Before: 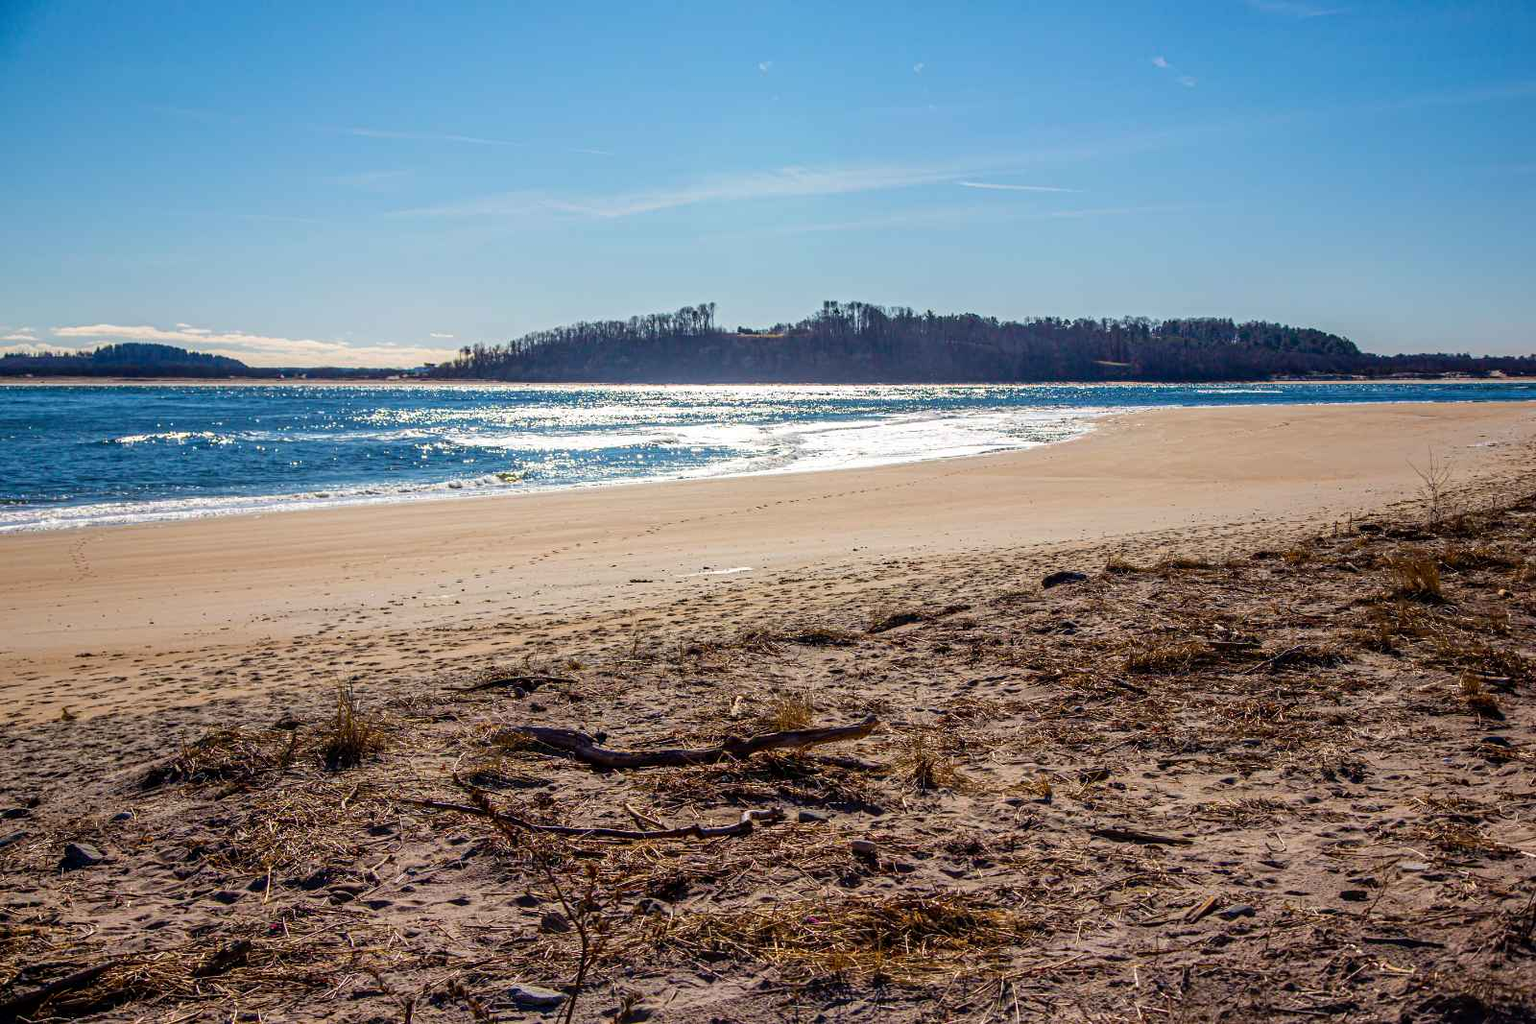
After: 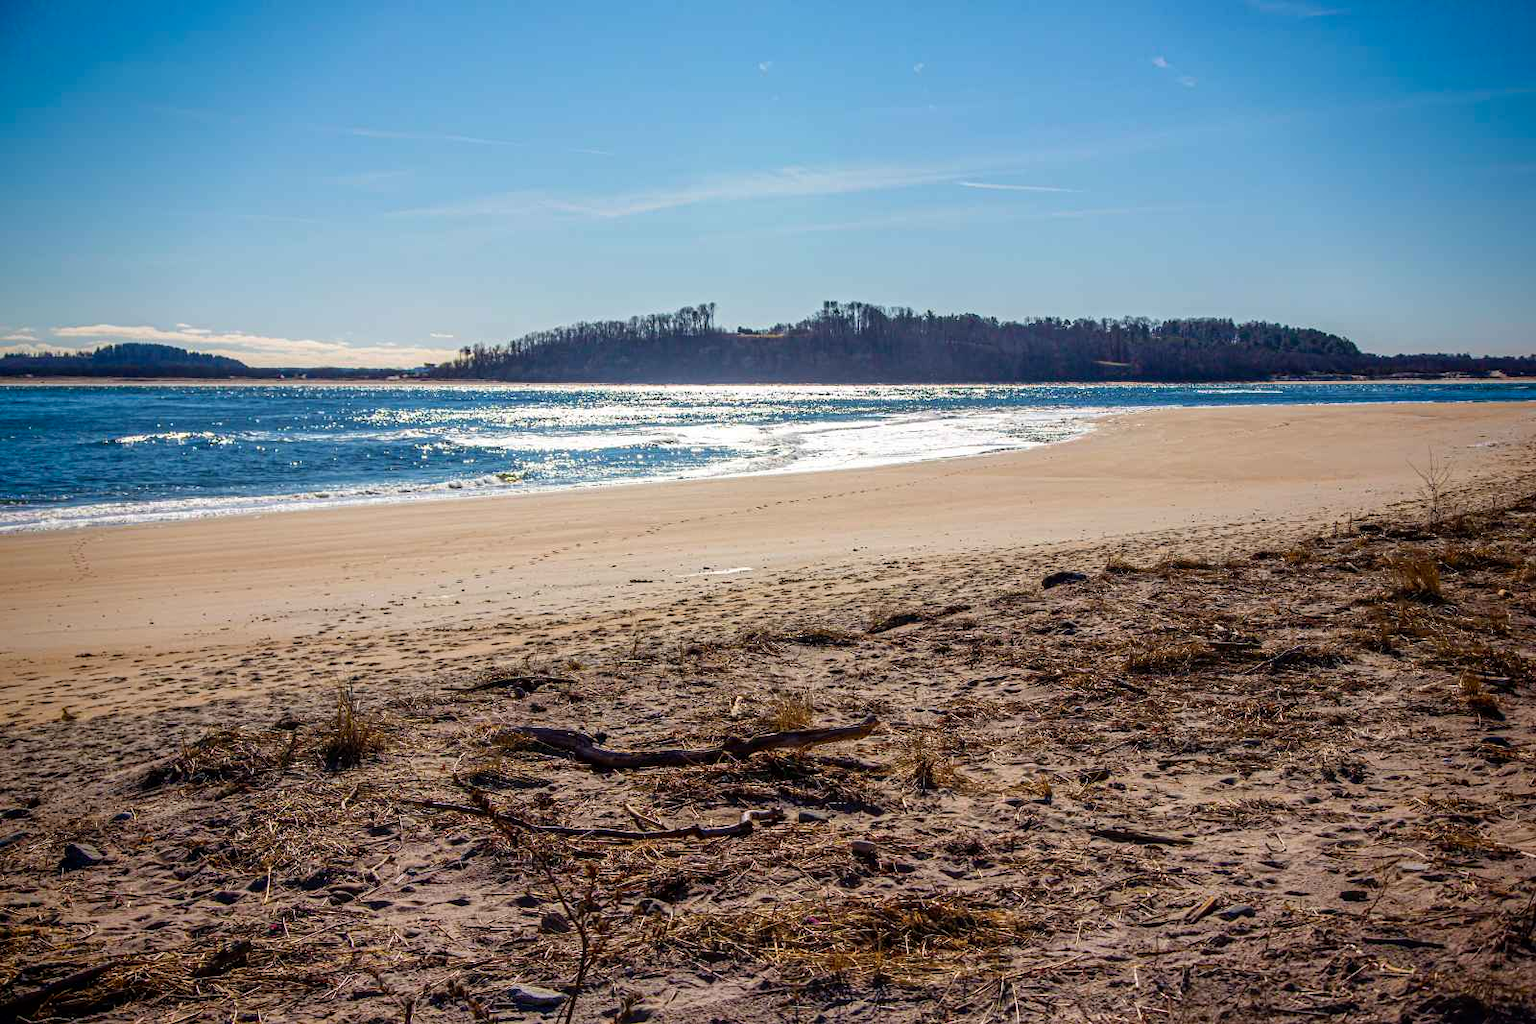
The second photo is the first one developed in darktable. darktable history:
vignetting: saturation 0.366
